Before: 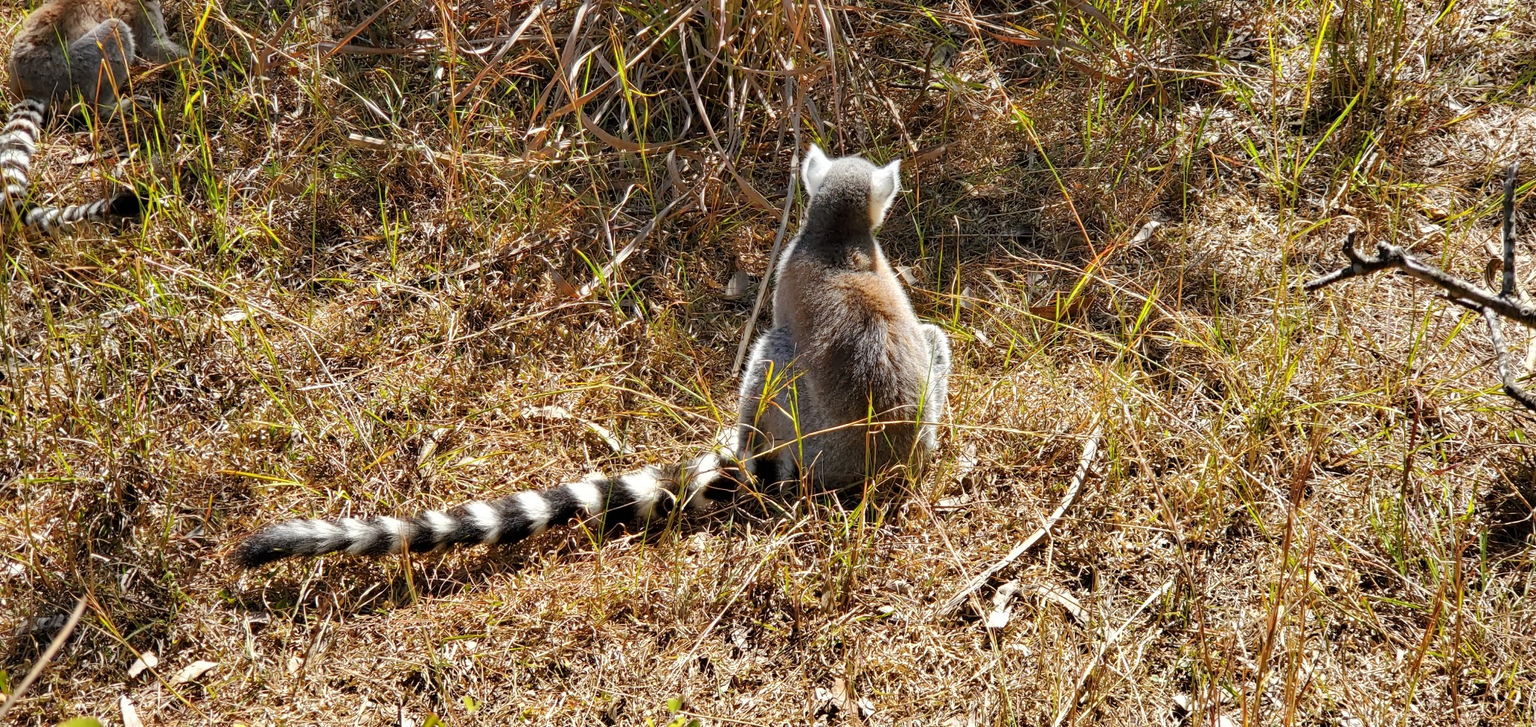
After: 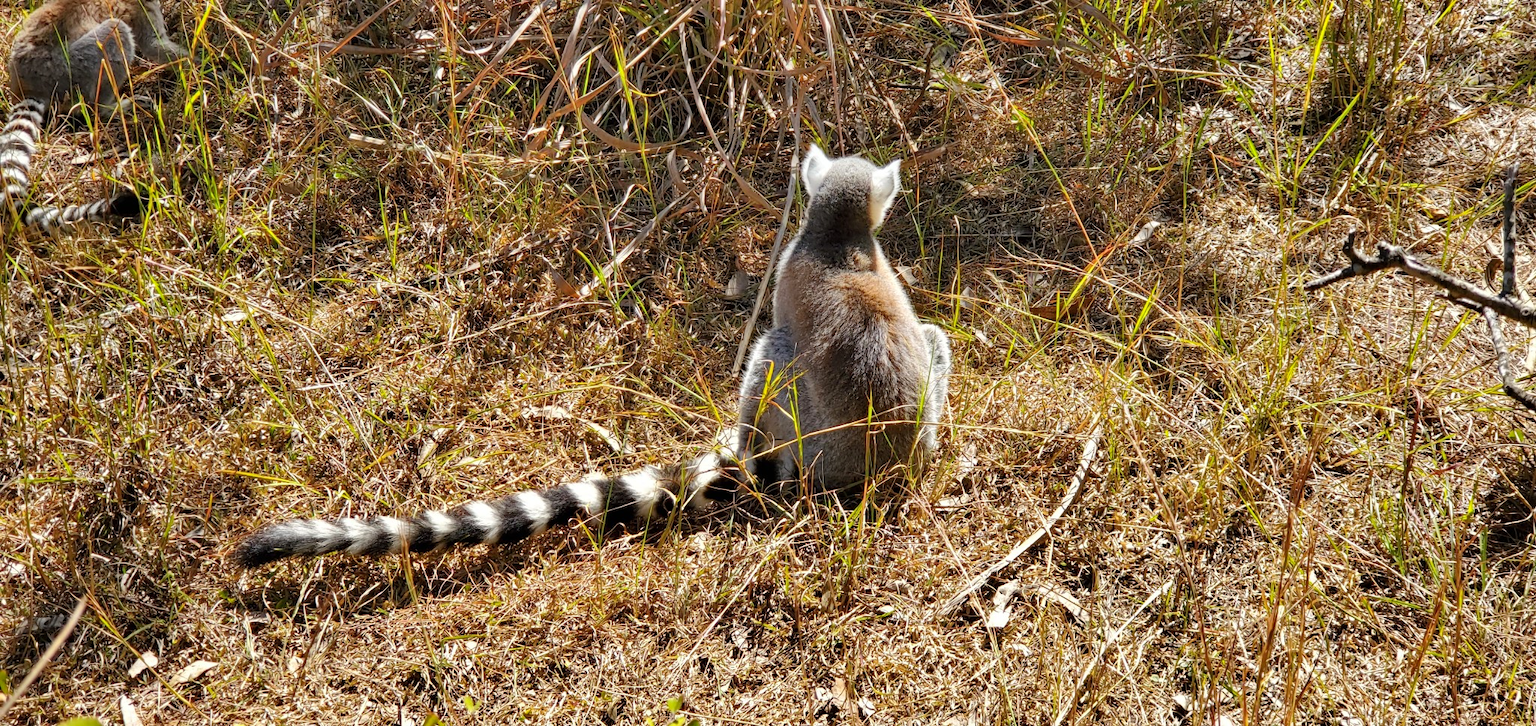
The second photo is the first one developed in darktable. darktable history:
color balance rgb: perceptual saturation grading › global saturation -0.592%, global vibrance 19.761%
shadows and highlights: shadows 60.82, soften with gaussian
